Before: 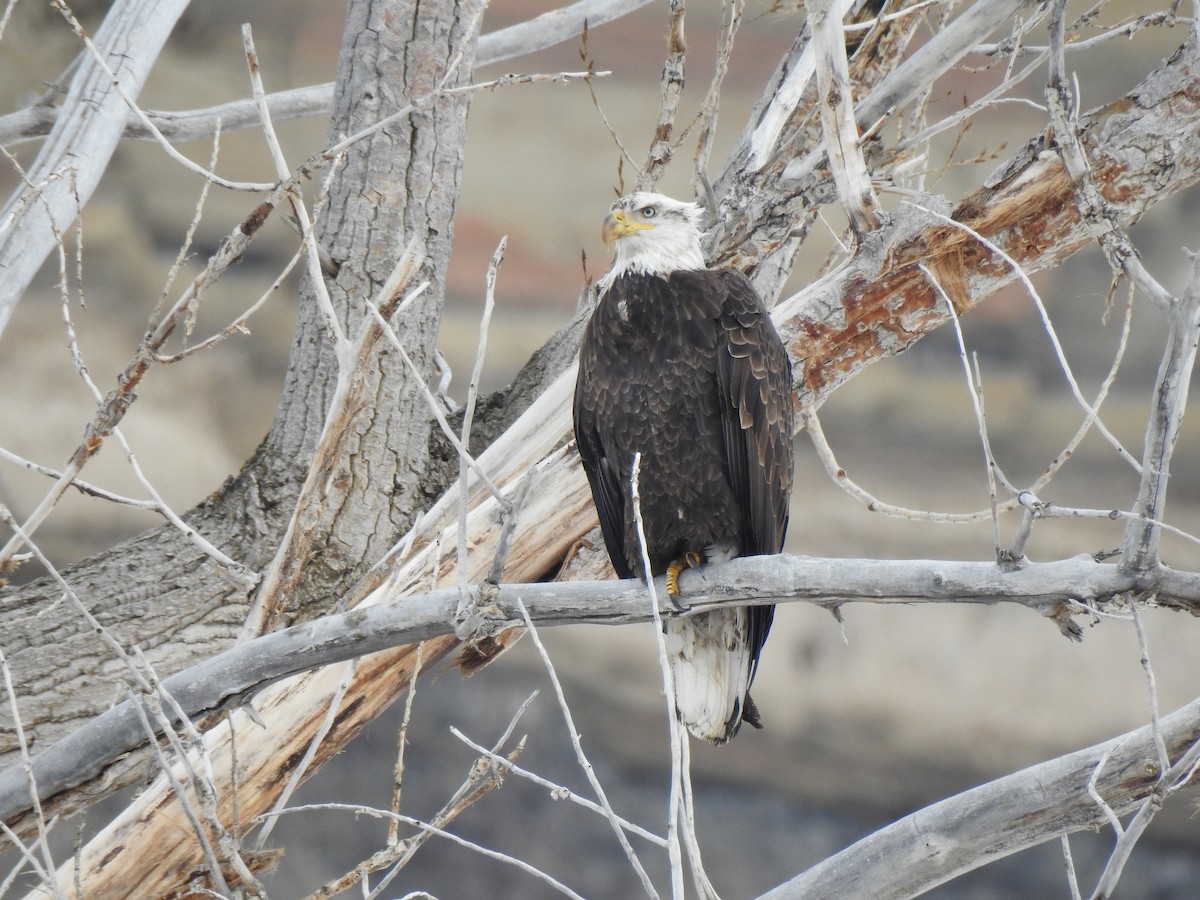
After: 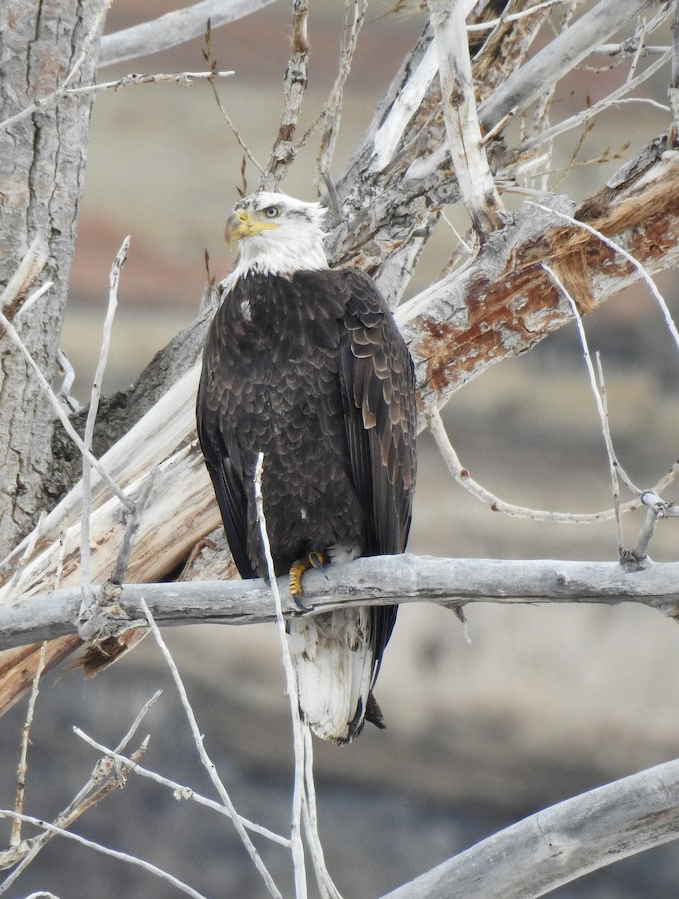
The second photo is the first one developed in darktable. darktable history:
local contrast: mode bilateral grid, contrast 20, coarseness 50, detail 130%, midtone range 0.2
crop: left 31.458%, top 0%, right 11.876%
